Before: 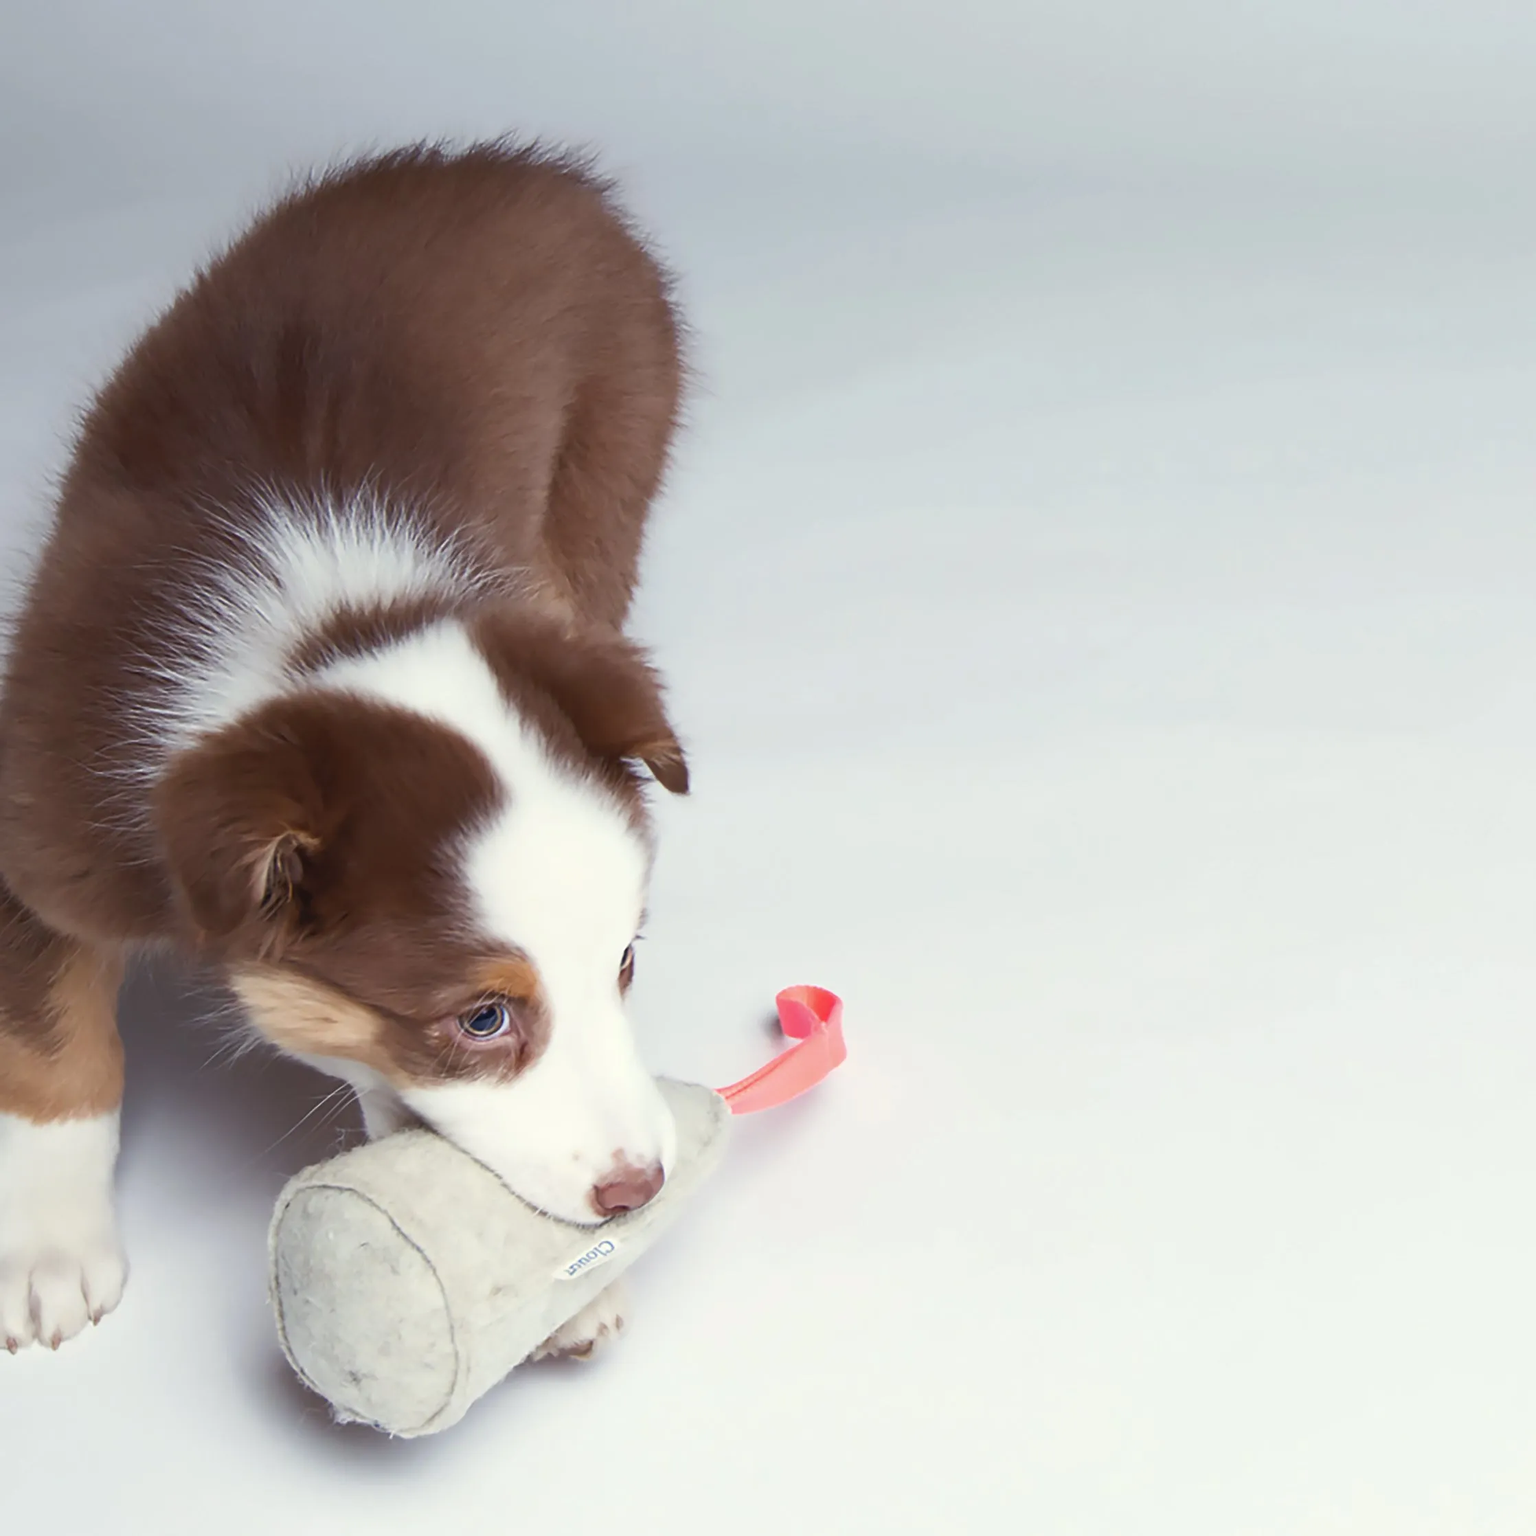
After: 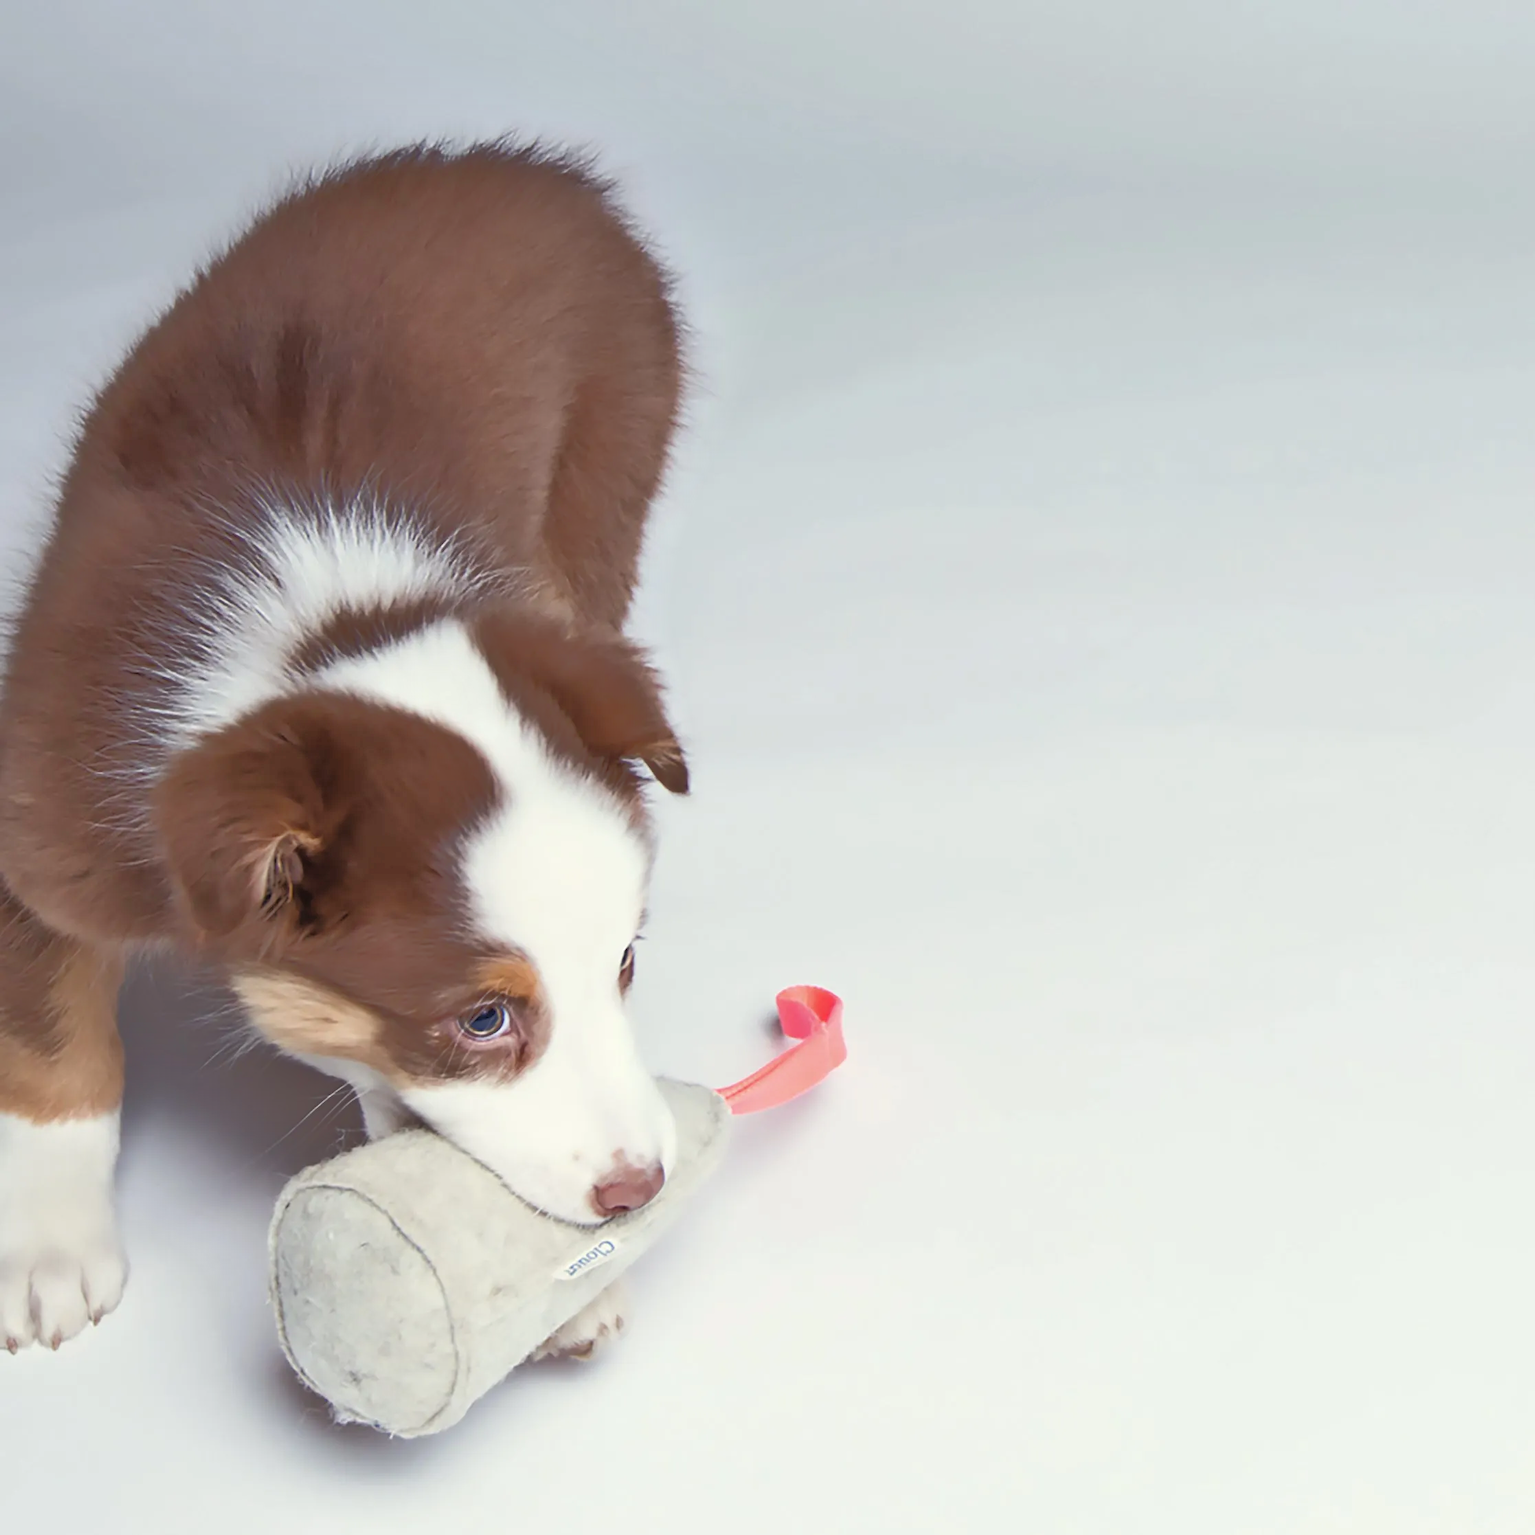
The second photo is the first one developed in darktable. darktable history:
tone equalizer: -8 EV -0.496 EV, -7 EV -0.347 EV, -6 EV -0.095 EV, -5 EV 0.404 EV, -4 EV 0.971 EV, -3 EV 0.818 EV, -2 EV -0.005 EV, -1 EV 0.134 EV, +0 EV -0.03 EV
